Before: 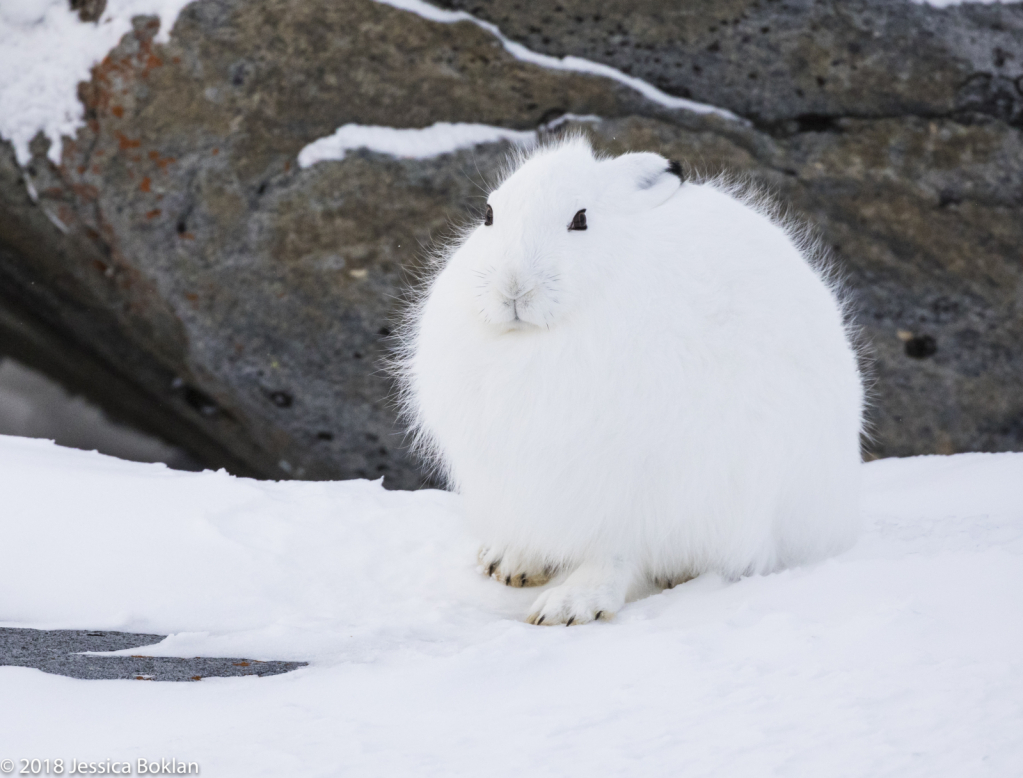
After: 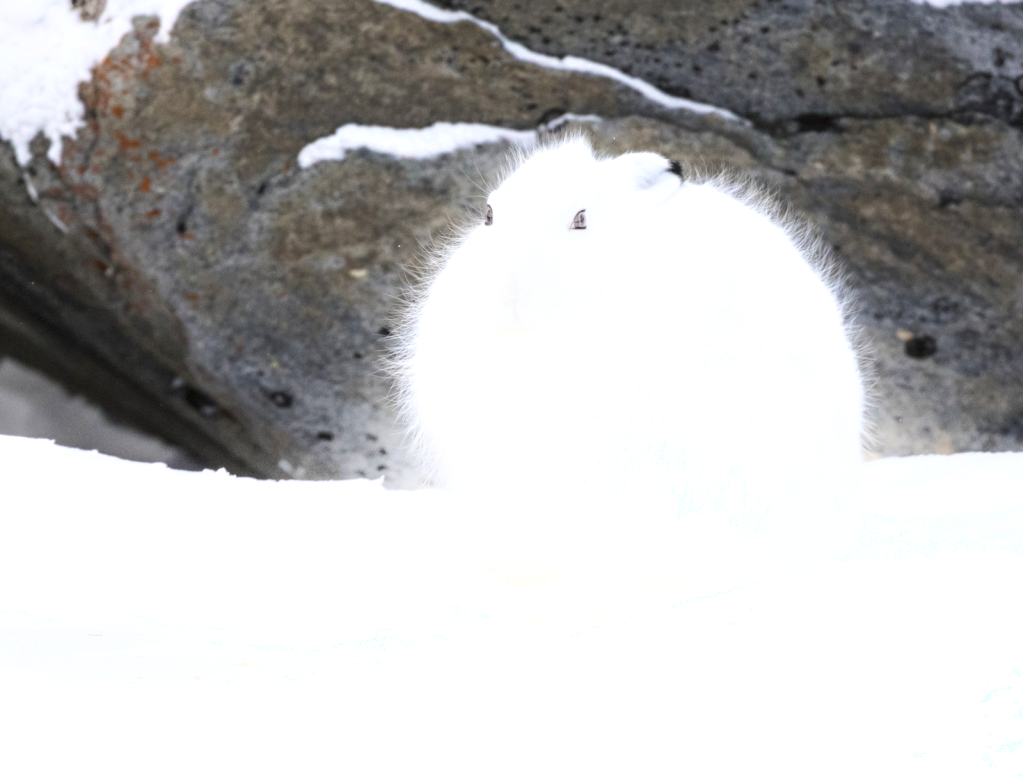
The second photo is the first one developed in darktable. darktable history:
shadows and highlights: shadows -21.88, highlights 99.68, soften with gaussian
exposure: black level correction 0.001, exposure 0.5 EV, compensate highlight preservation false
